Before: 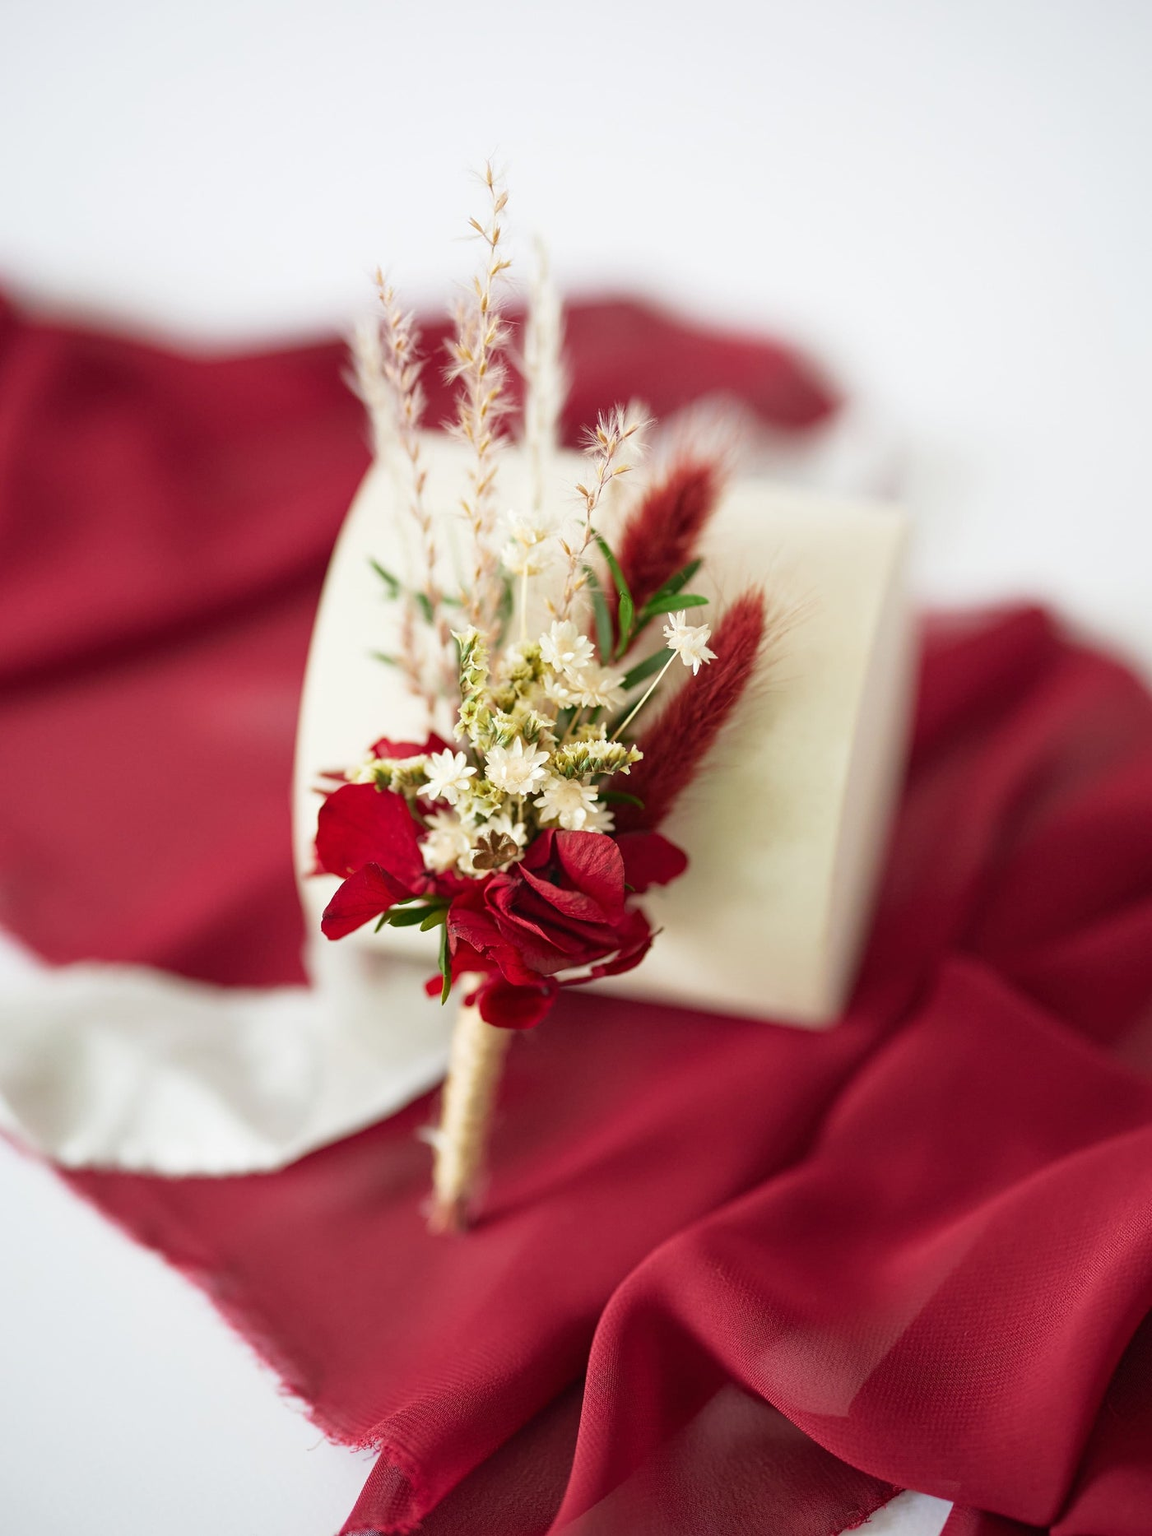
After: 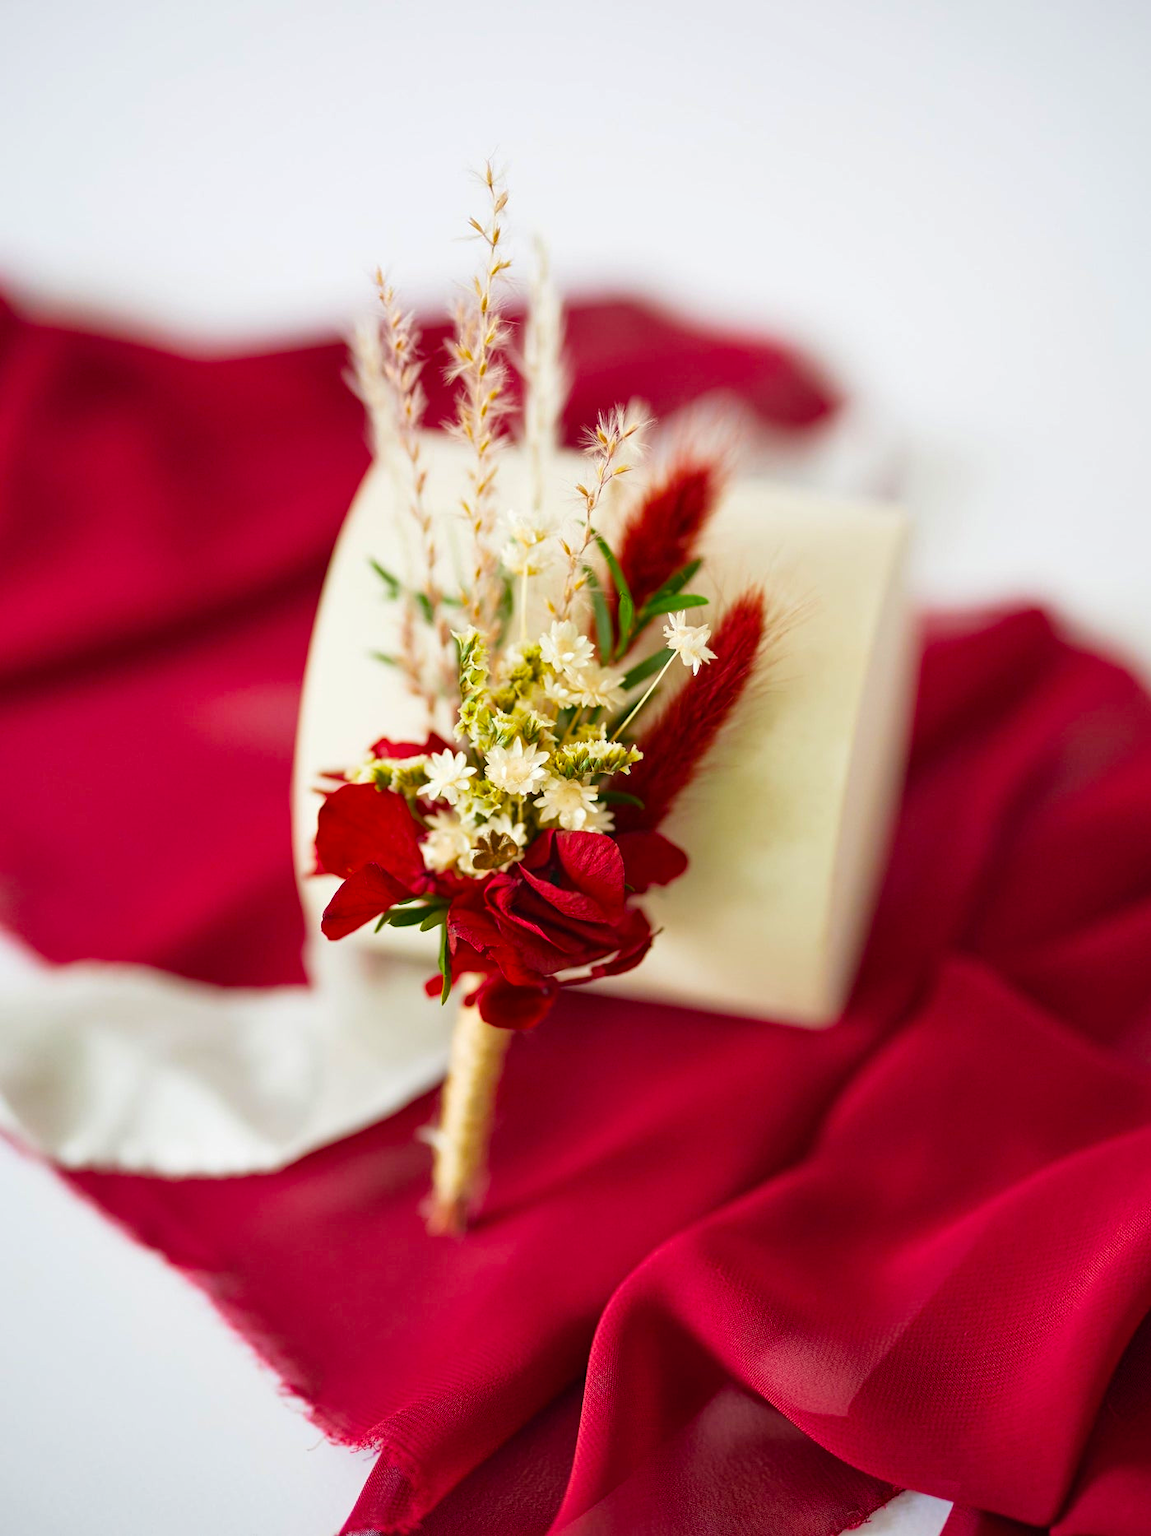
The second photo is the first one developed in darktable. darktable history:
shadows and highlights: shadows 37.27, highlights -28.18, soften with gaussian
tone equalizer: on, module defaults
color balance rgb: linear chroma grading › global chroma 15%, perceptual saturation grading › global saturation 30%
color contrast: green-magenta contrast 0.96
